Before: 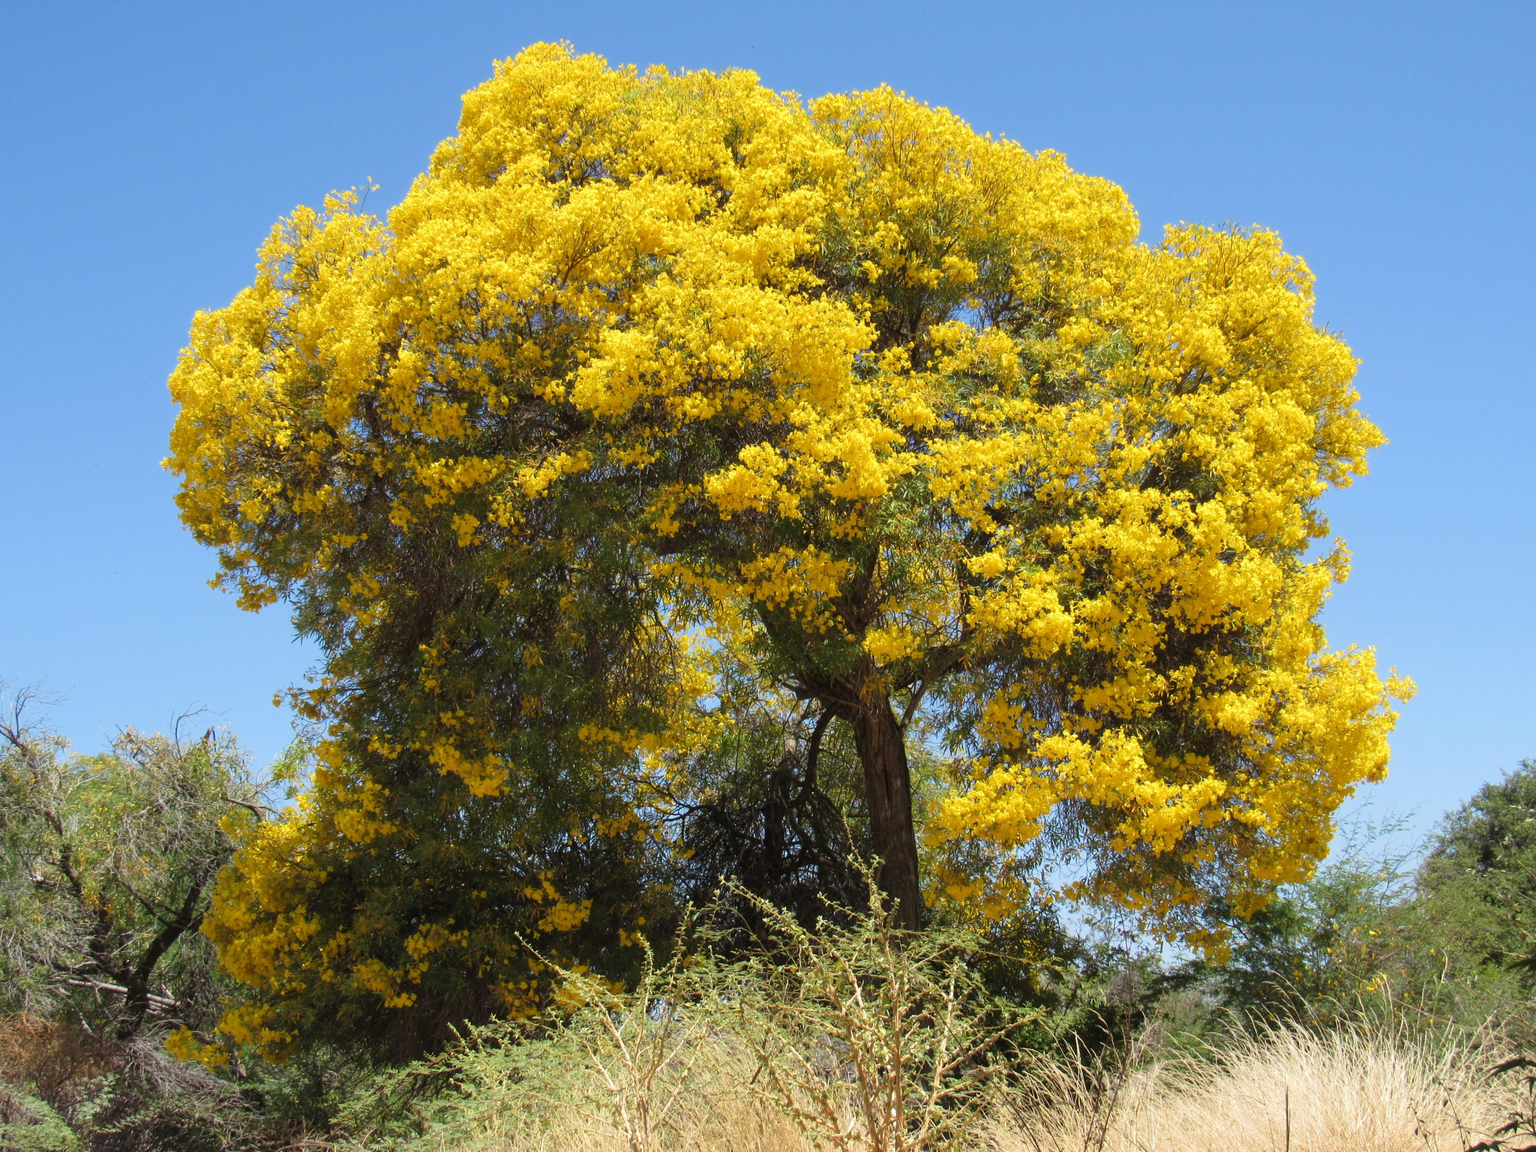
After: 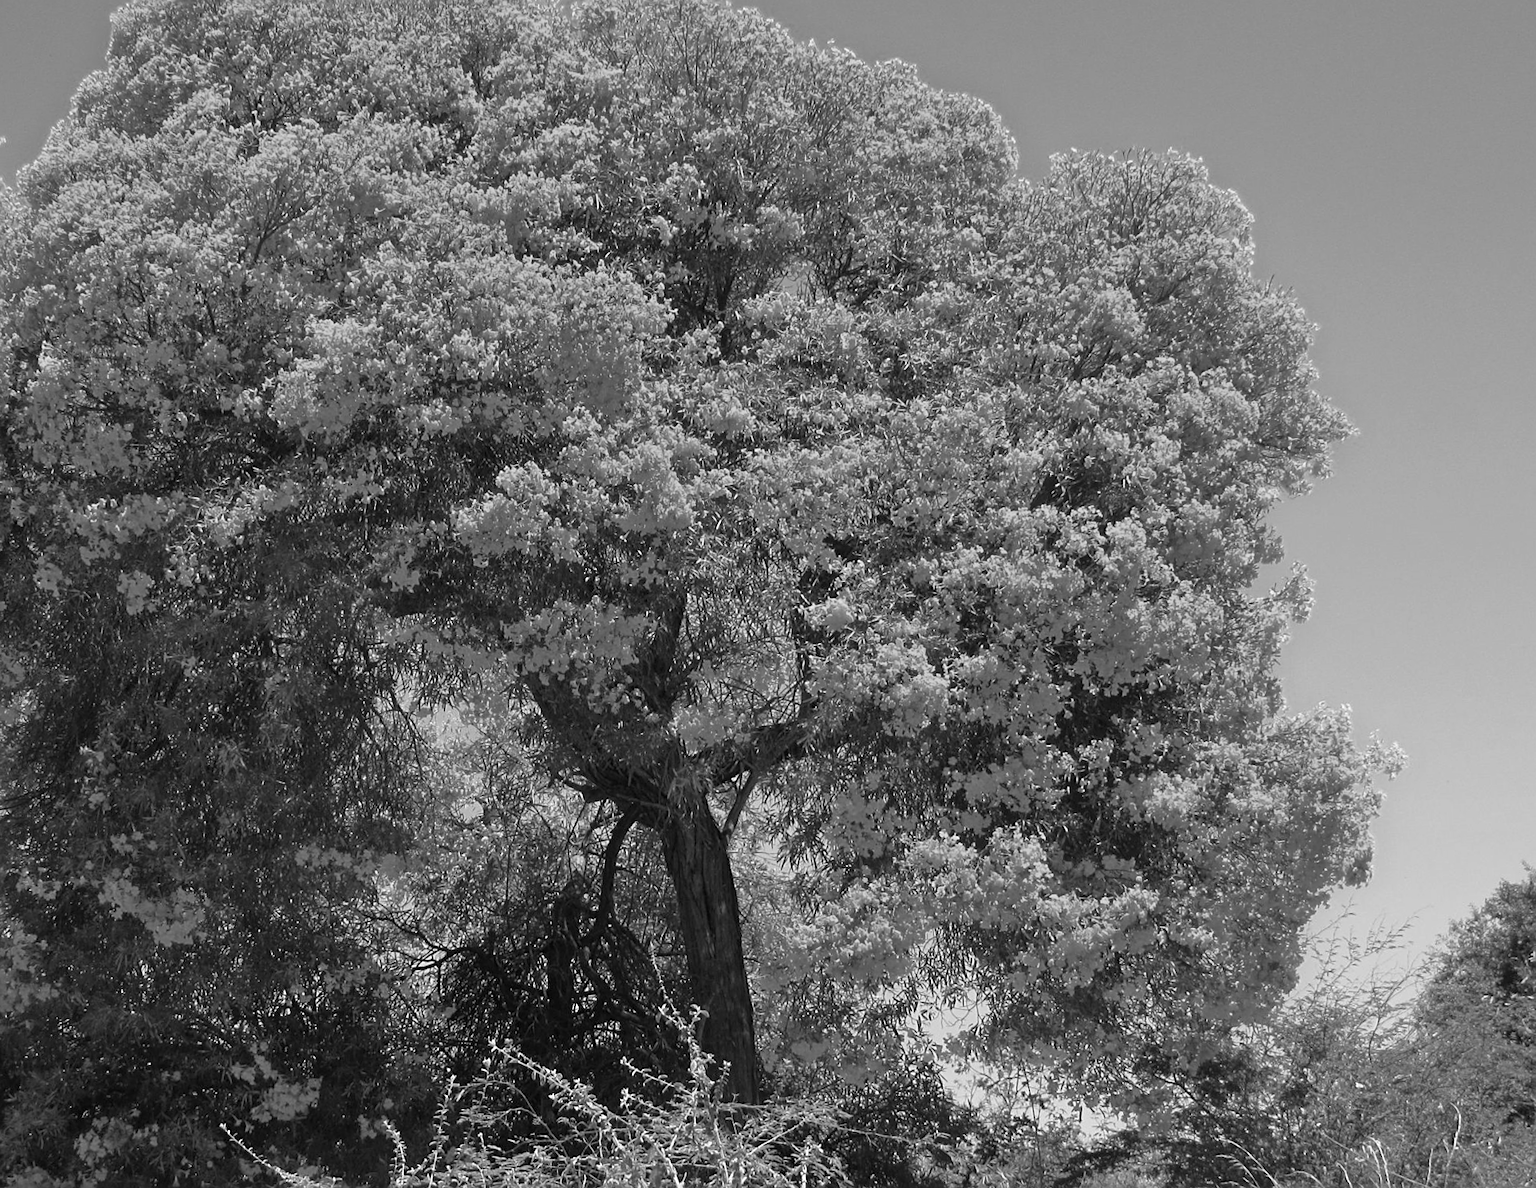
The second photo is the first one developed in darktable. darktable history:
rotate and perspective: rotation -2°, crop left 0.022, crop right 0.978, crop top 0.049, crop bottom 0.951
crop: left 23.095%, top 5.827%, bottom 11.854%
monochrome: a 0, b 0, size 0.5, highlights 0.57
sharpen: on, module defaults
